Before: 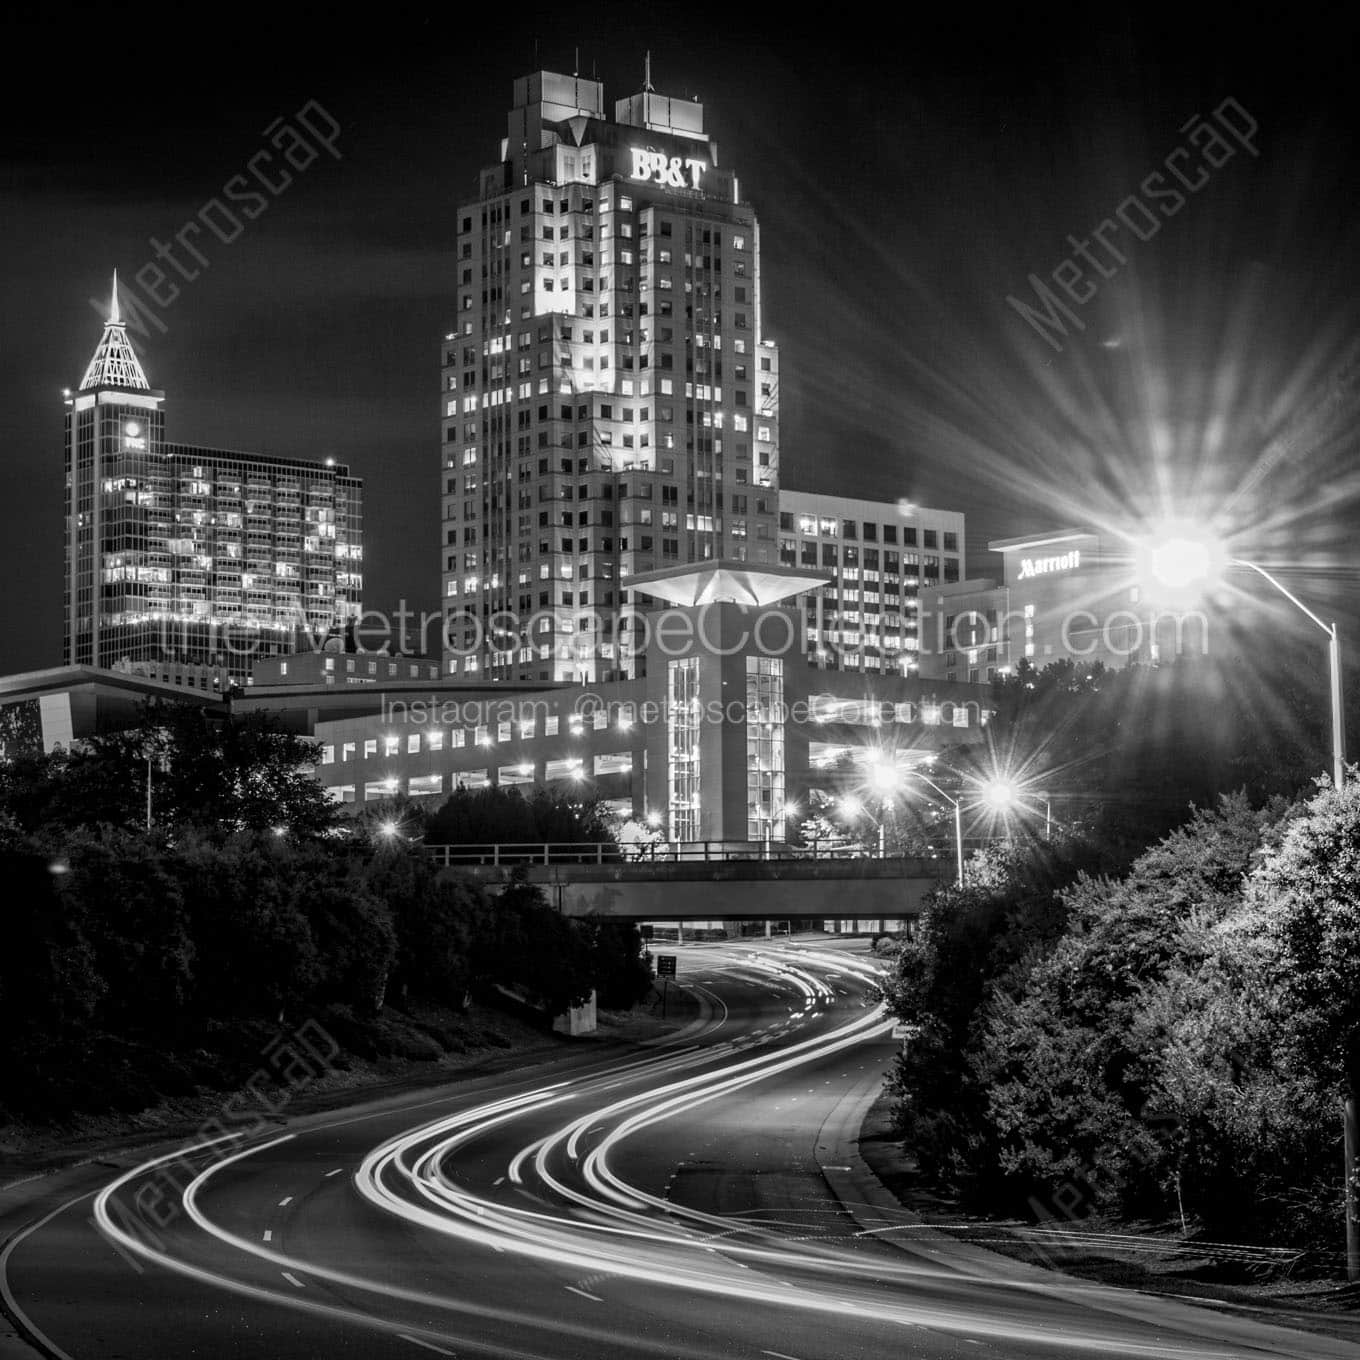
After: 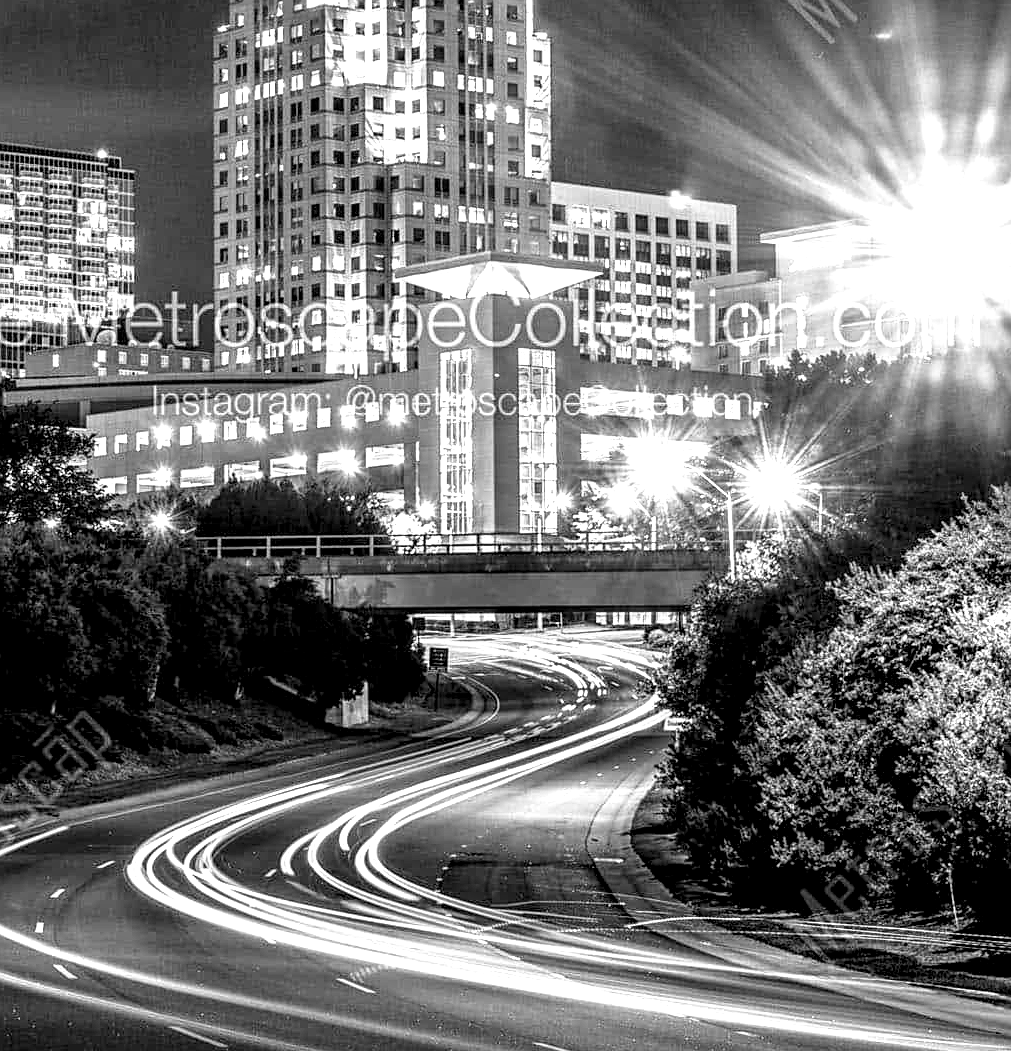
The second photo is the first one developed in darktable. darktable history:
crop: left 16.822%, top 22.655%, right 8.839%
filmic rgb: black relative exposure -16 EV, white relative exposure 2.94 EV, hardness 10, color science v6 (2022)
local contrast: detail 160%
exposure: black level correction 0, exposure 1.1 EV, compensate highlight preservation false
sharpen: on, module defaults
color zones: curves: ch1 [(0, 0.469) (0.001, 0.469) (0.12, 0.446) (0.248, 0.469) (0.5, 0.5) (0.748, 0.5) (0.999, 0.469) (1, 0.469)]
contrast brightness saturation: contrast 0.046, brightness 0.062, saturation 0.006
